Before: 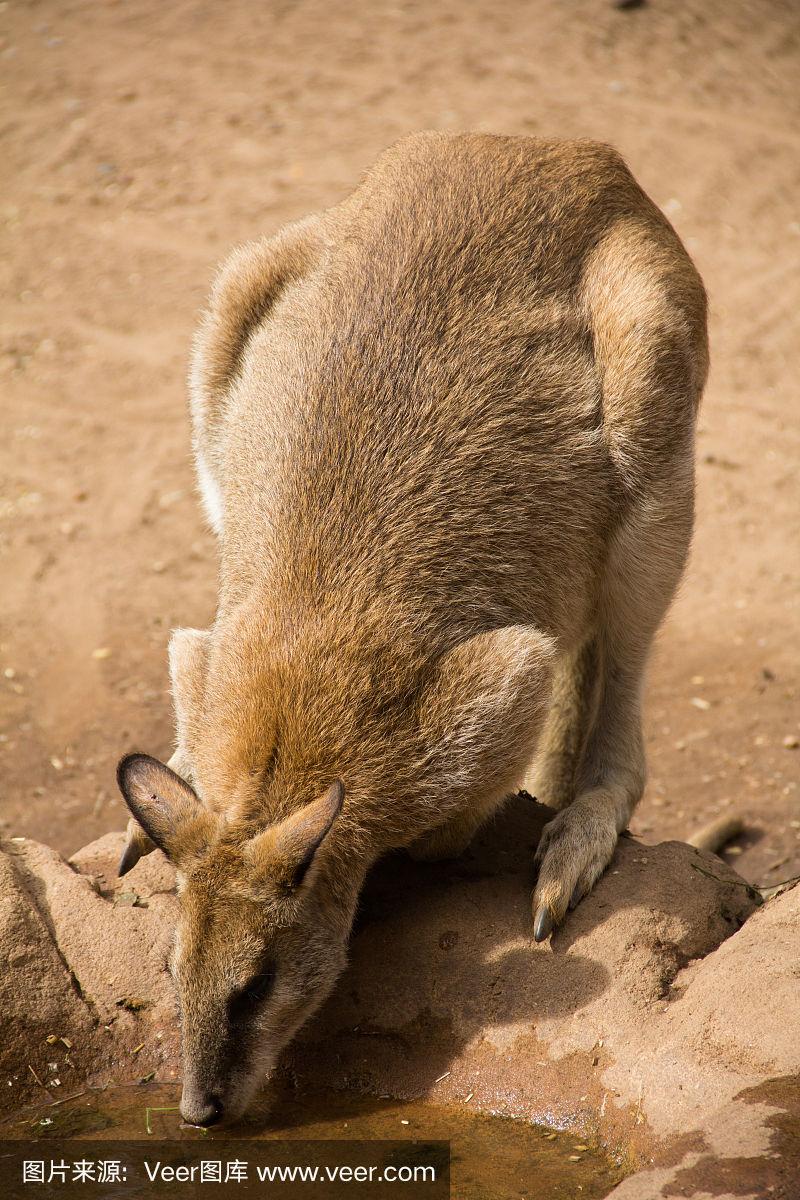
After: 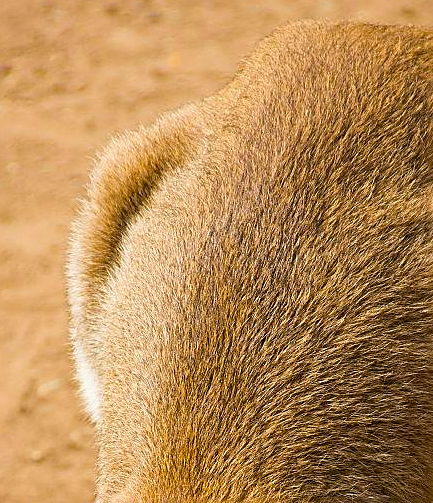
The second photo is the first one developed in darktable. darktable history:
crop: left 15.27%, top 9.286%, right 30.597%, bottom 48.754%
color balance rgb: linear chroma grading › global chroma 9.031%, perceptual saturation grading › global saturation 25.691%
sharpen: amount 0.493
